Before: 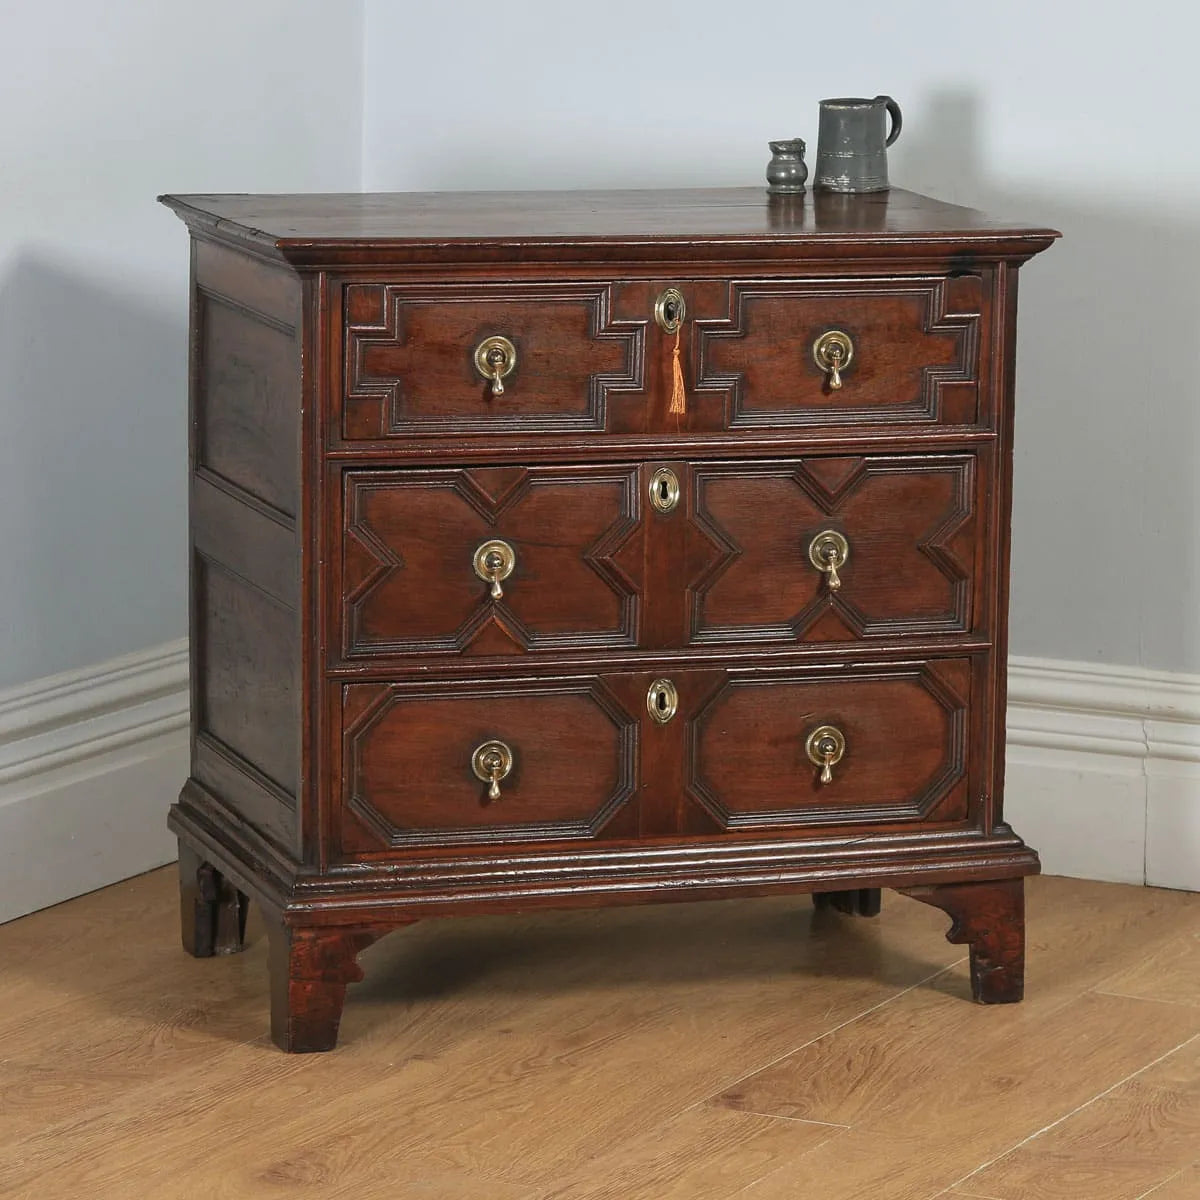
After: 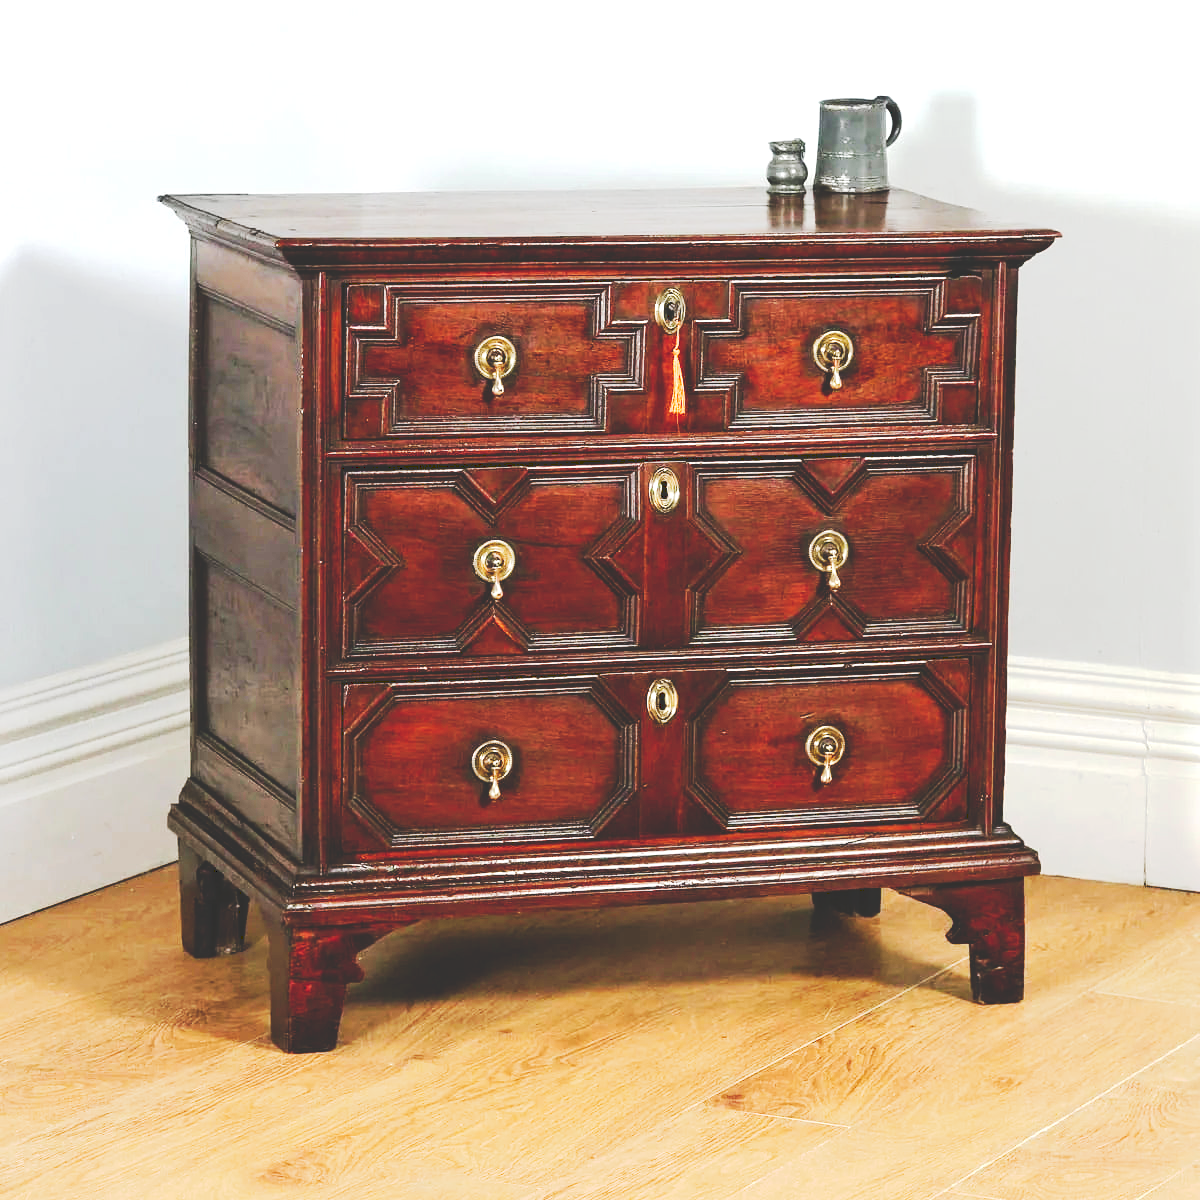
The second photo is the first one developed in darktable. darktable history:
exposure: black level correction 0.001, exposure 0.955 EV, compensate exposure bias true, compensate highlight preservation false
tone curve: curves: ch0 [(0, 0) (0.003, 0.184) (0.011, 0.184) (0.025, 0.189) (0.044, 0.192) (0.069, 0.194) (0.1, 0.2) (0.136, 0.202) (0.177, 0.206) (0.224, 0.214) (0.277, 0.243) (0.335, 0.297) (0.399, 0.39) (0.468, 0.508) (0.543, 0.653) (0.623, 0.754) (0.709, 0.834) (0.801, 0.887) (0.898, 0.925) (1, 1)], preserve colors none
